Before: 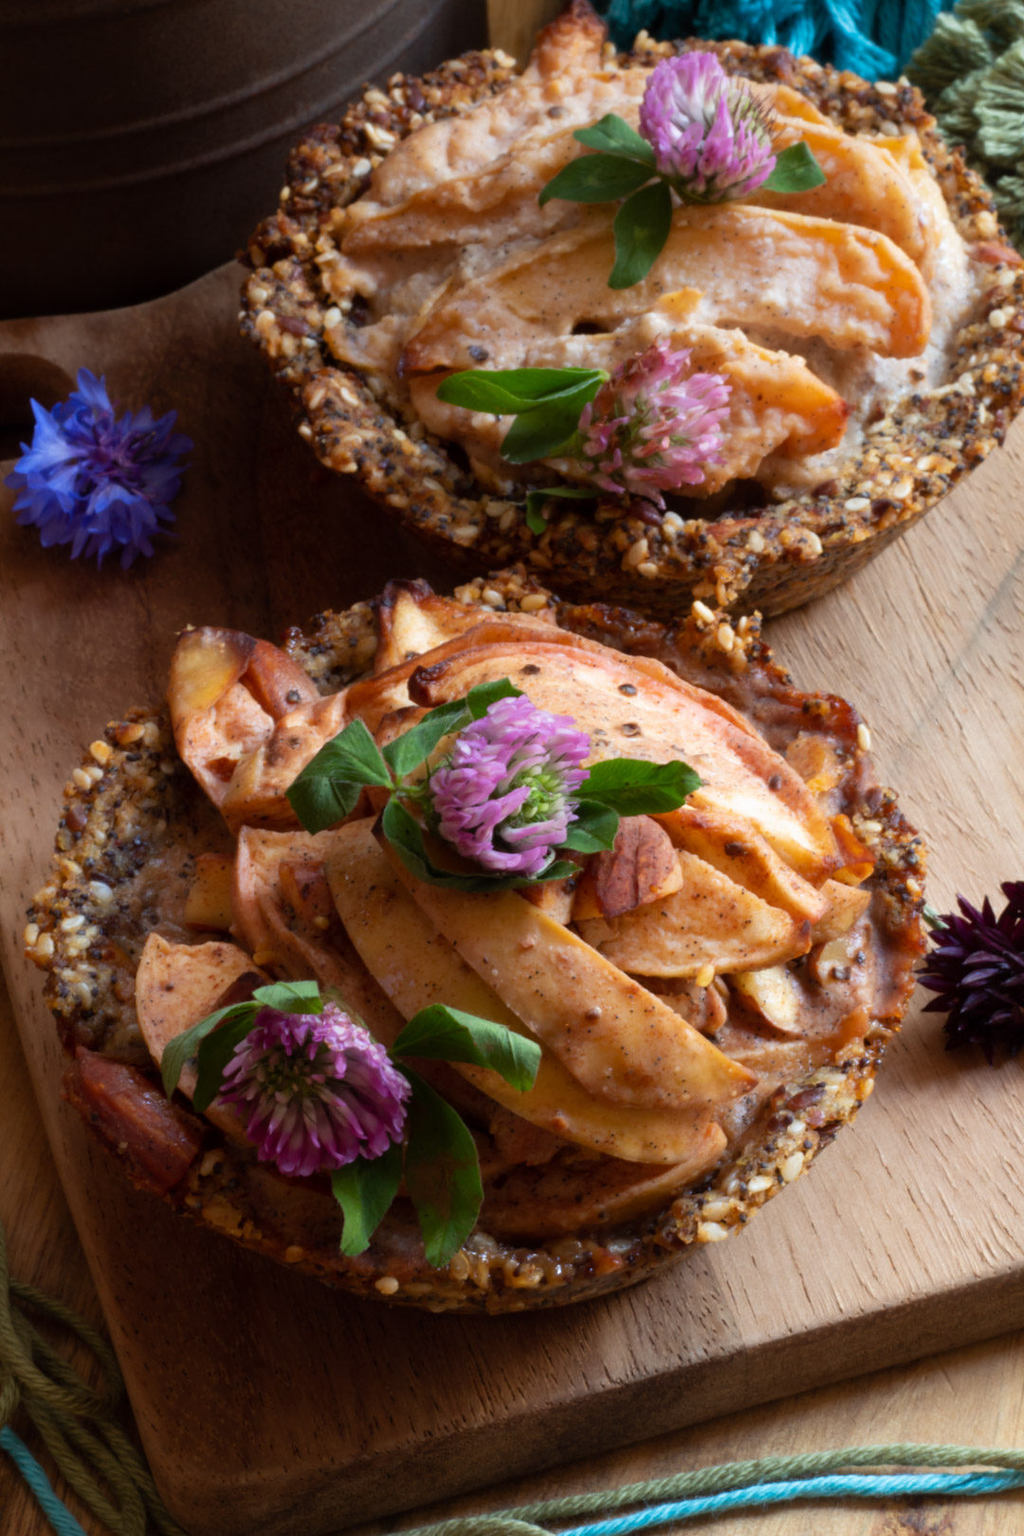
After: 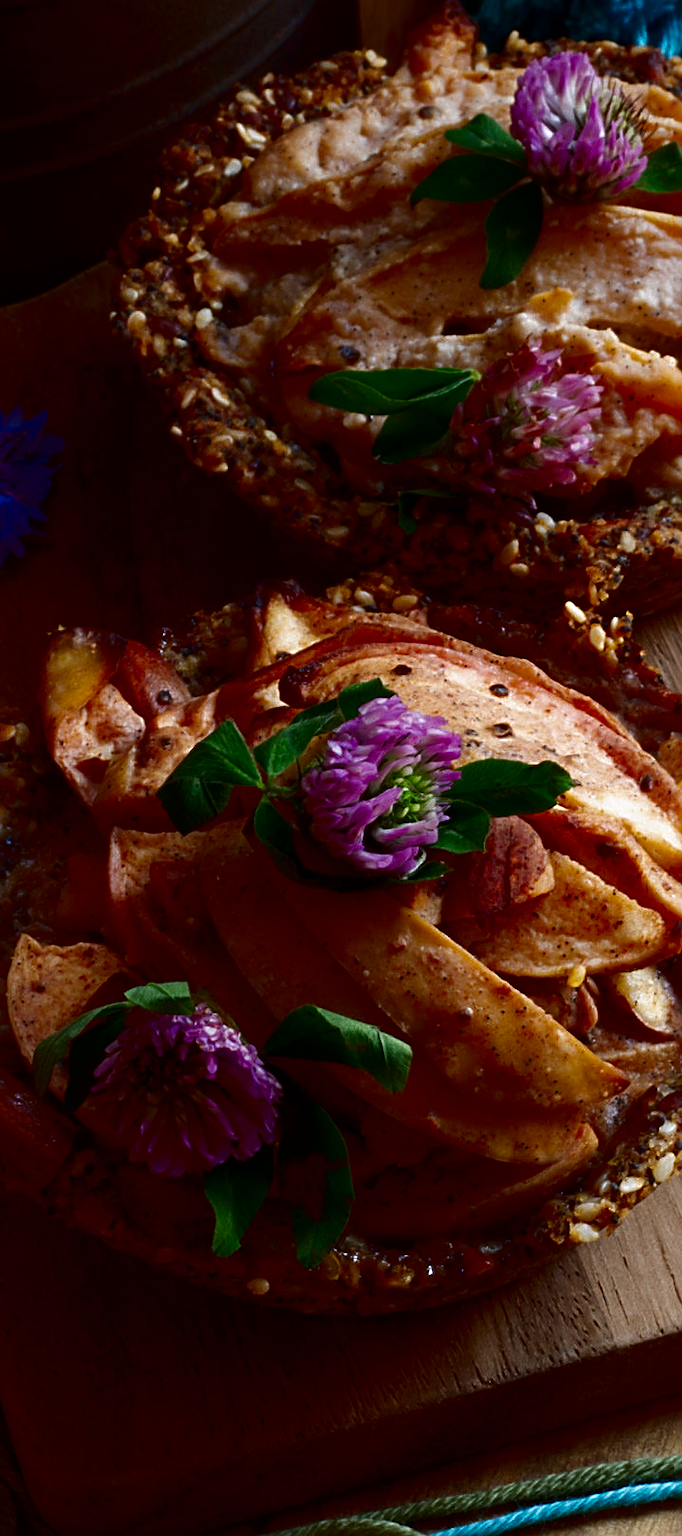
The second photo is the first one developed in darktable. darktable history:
crop and rotate: left 12.648%, right 20.685%
contrast brightness saturation: contrast 0.09, brightness -0.59, saturation 0.17
sharpen: radius 2.543, amount 0.636
